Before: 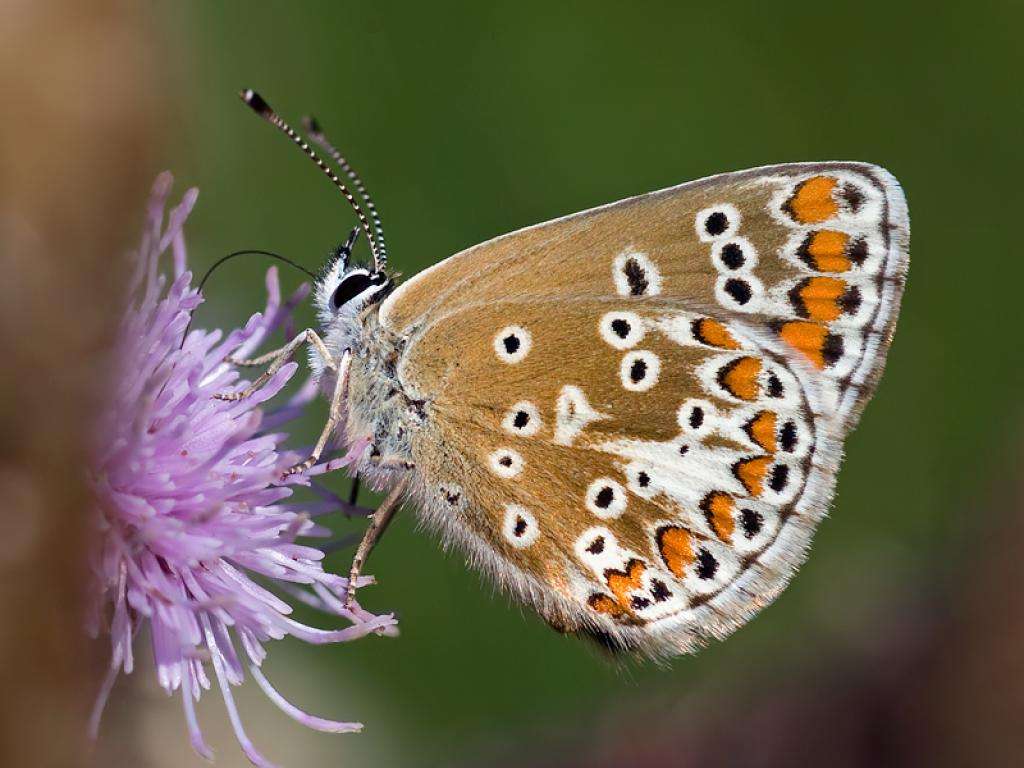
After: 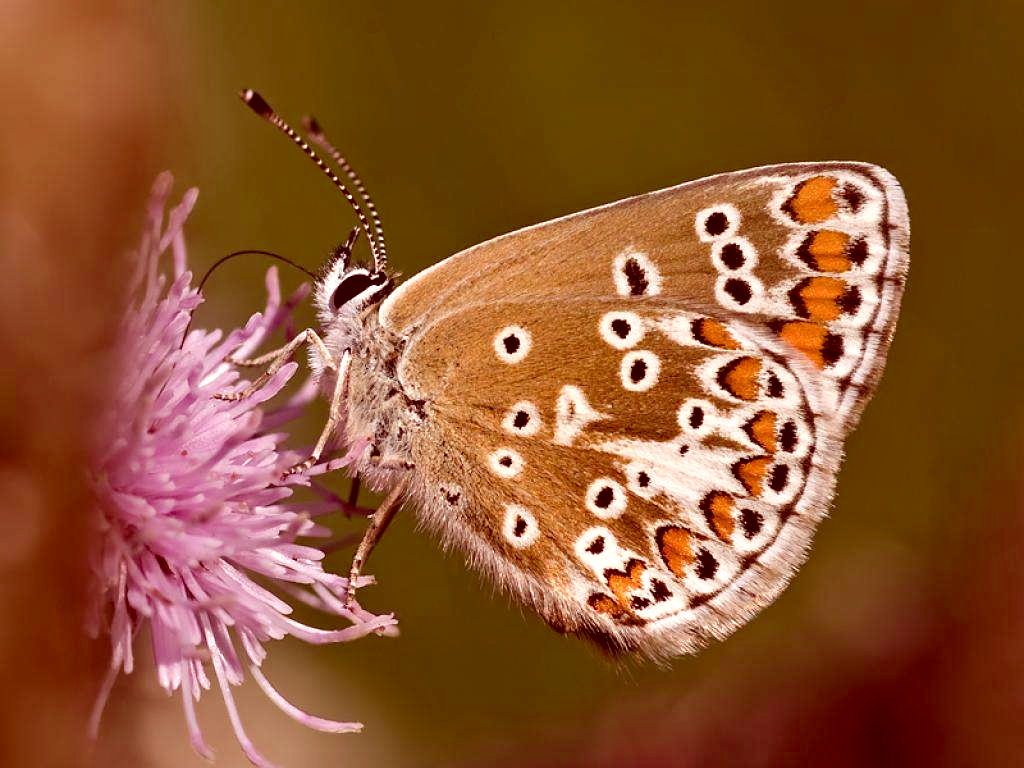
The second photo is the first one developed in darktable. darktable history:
color correction: highlights a* 9.03, highlights b* 8.71, shadows a* 40, shadows b* 40, saturation 0.8
contrast equalizer: y [[0.524, 0.538, 0.547, 0.548, 0.538, 0.524], [0.5 ×6], [0.5 ×6], [0 ×6], [0 ×6]]
